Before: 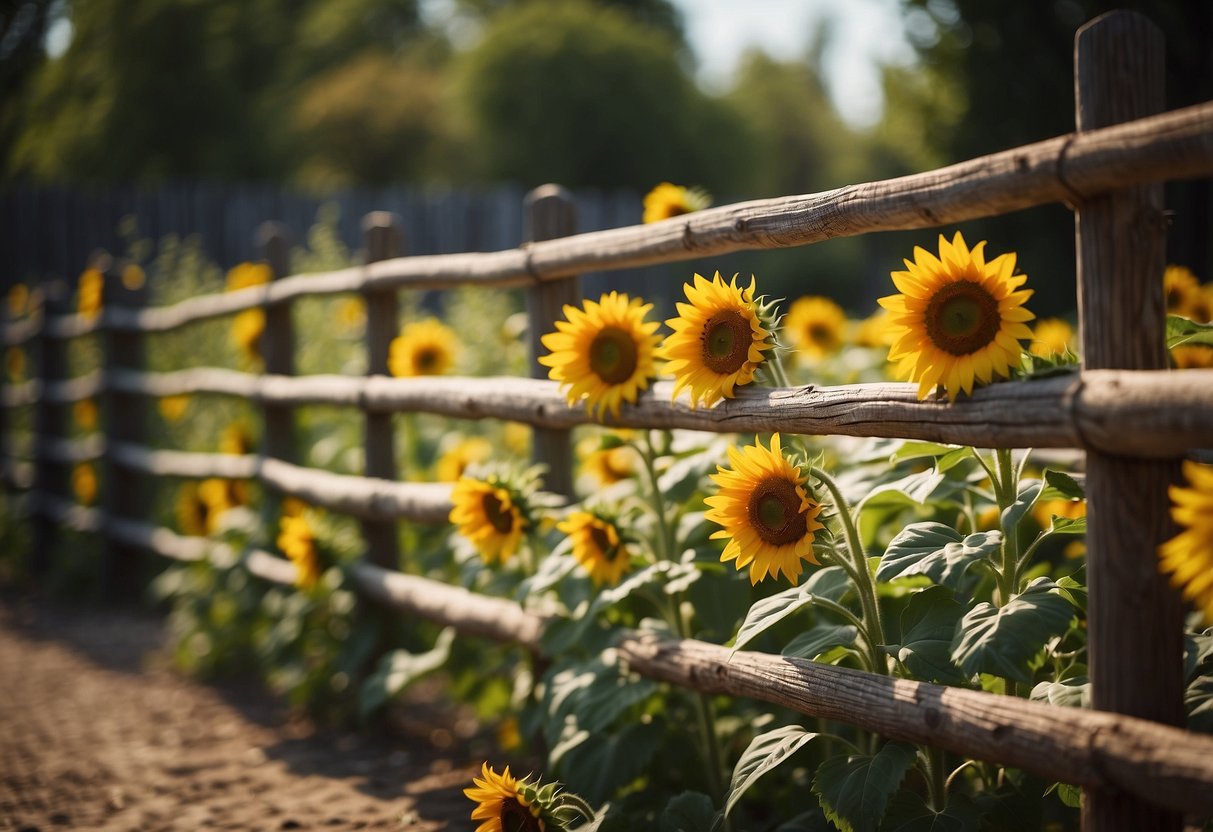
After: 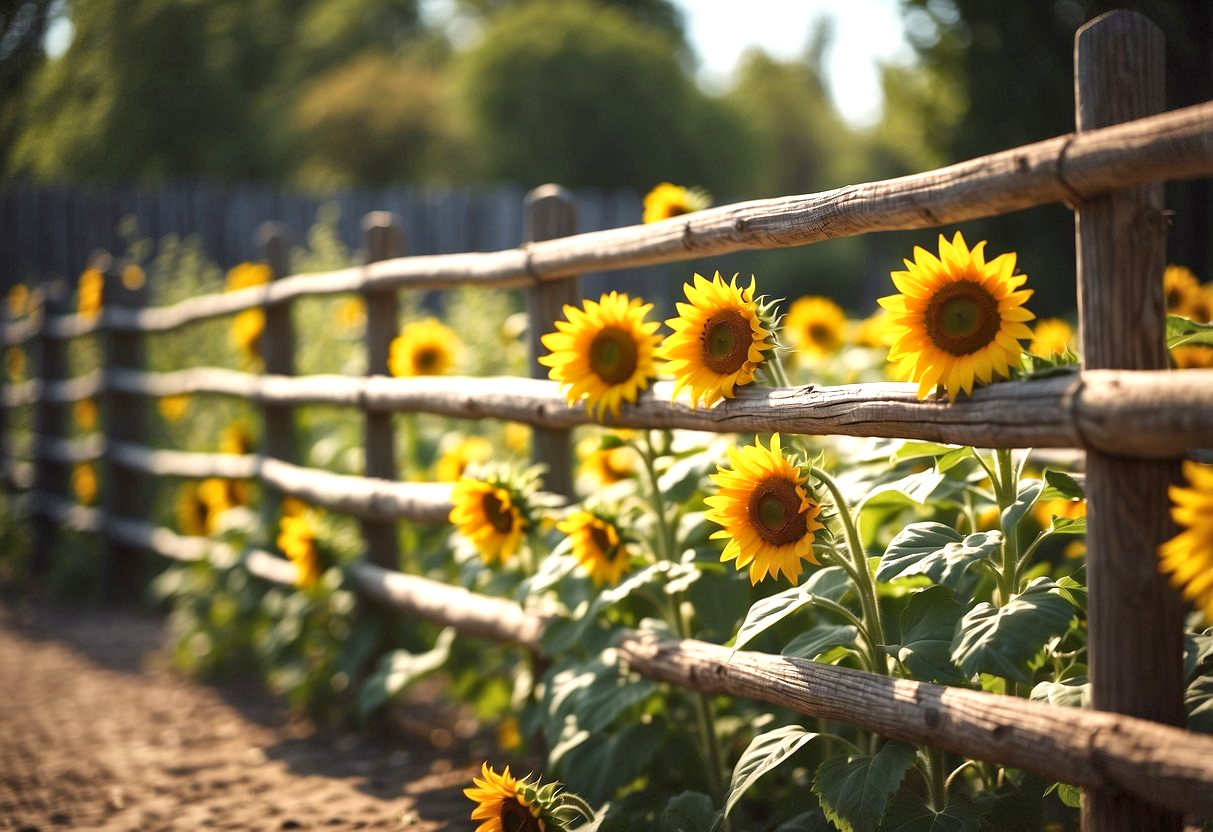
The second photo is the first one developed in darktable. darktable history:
exposure: exposure 0.757 EV, compensate highlight preservation false
shadows and highlights: shadows 43.43, white point adjustment -1.55, soften with gaussian
